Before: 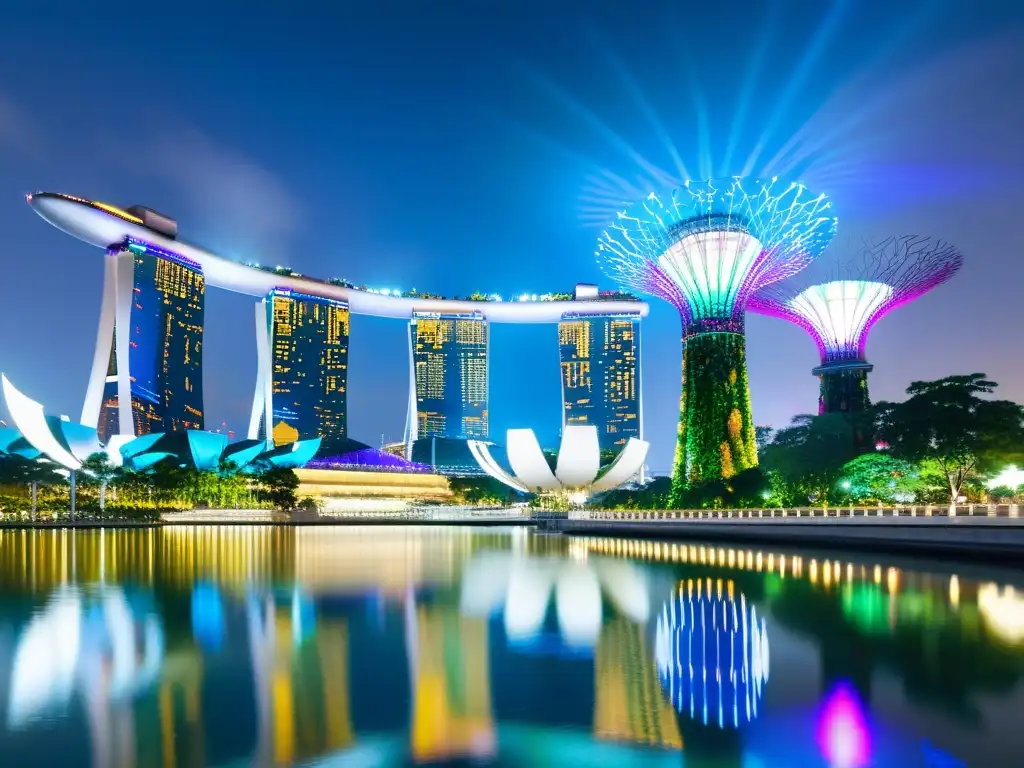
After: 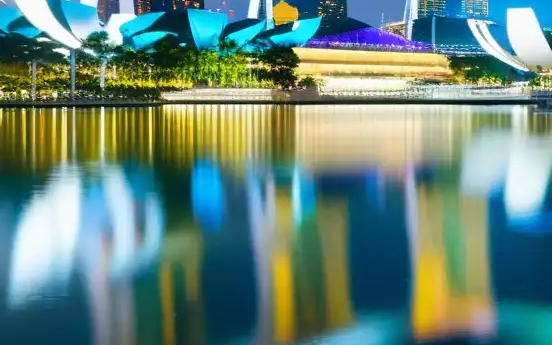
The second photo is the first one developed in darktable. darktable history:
crop and rotate: top 54.864%, right 46.02%, bottom 0.107%
